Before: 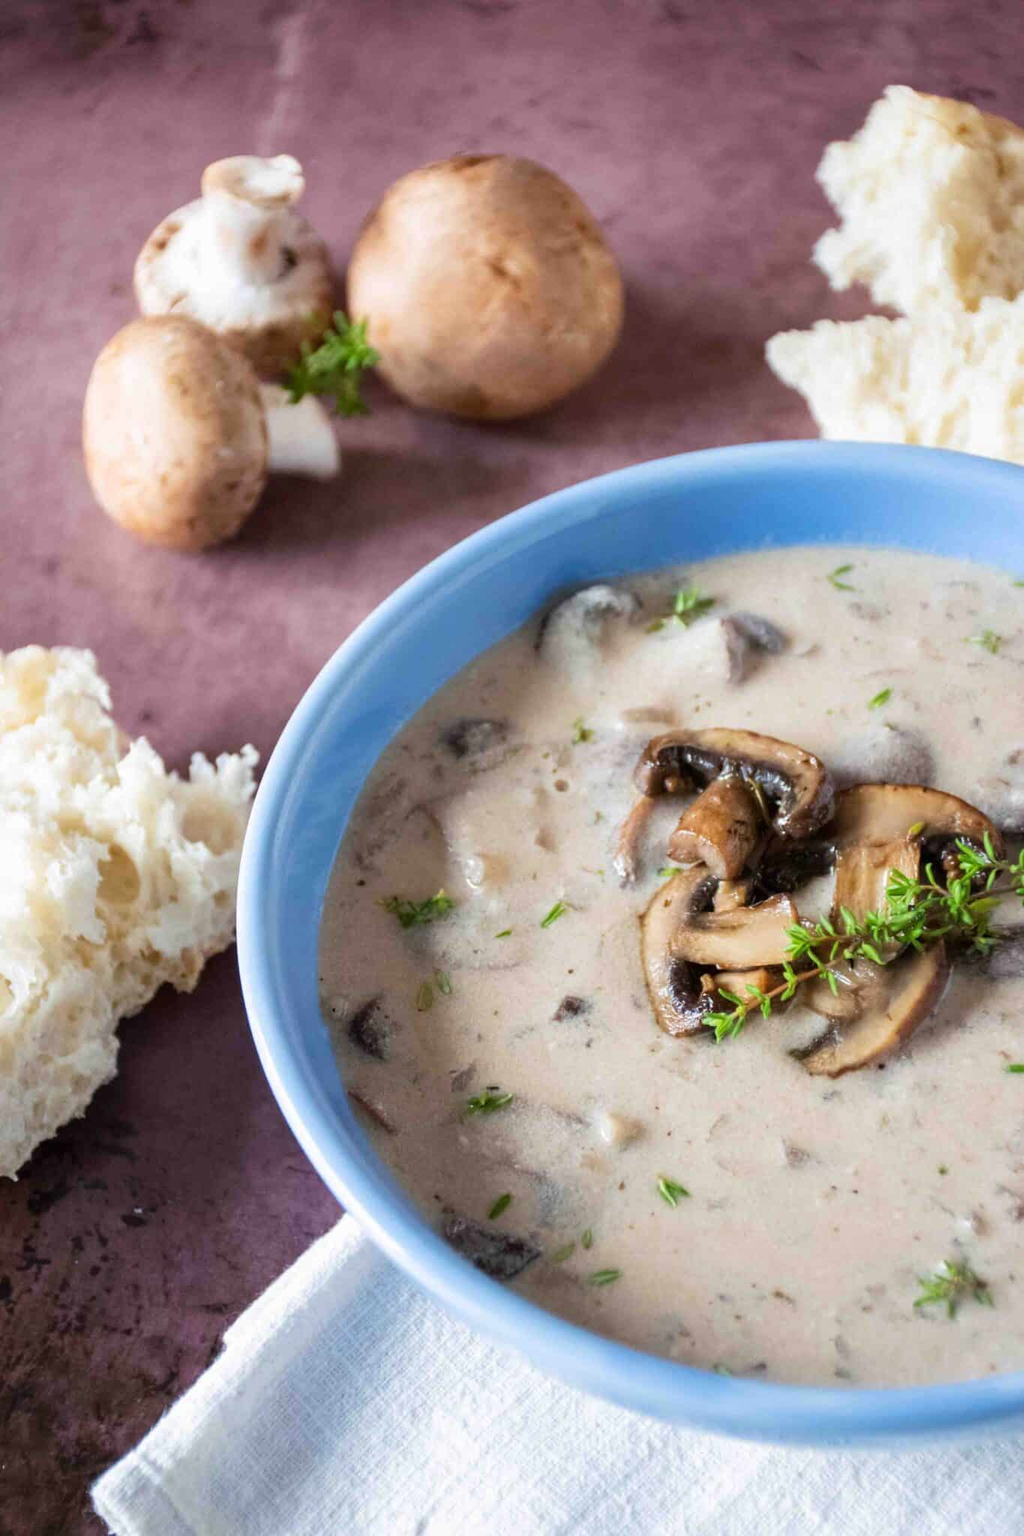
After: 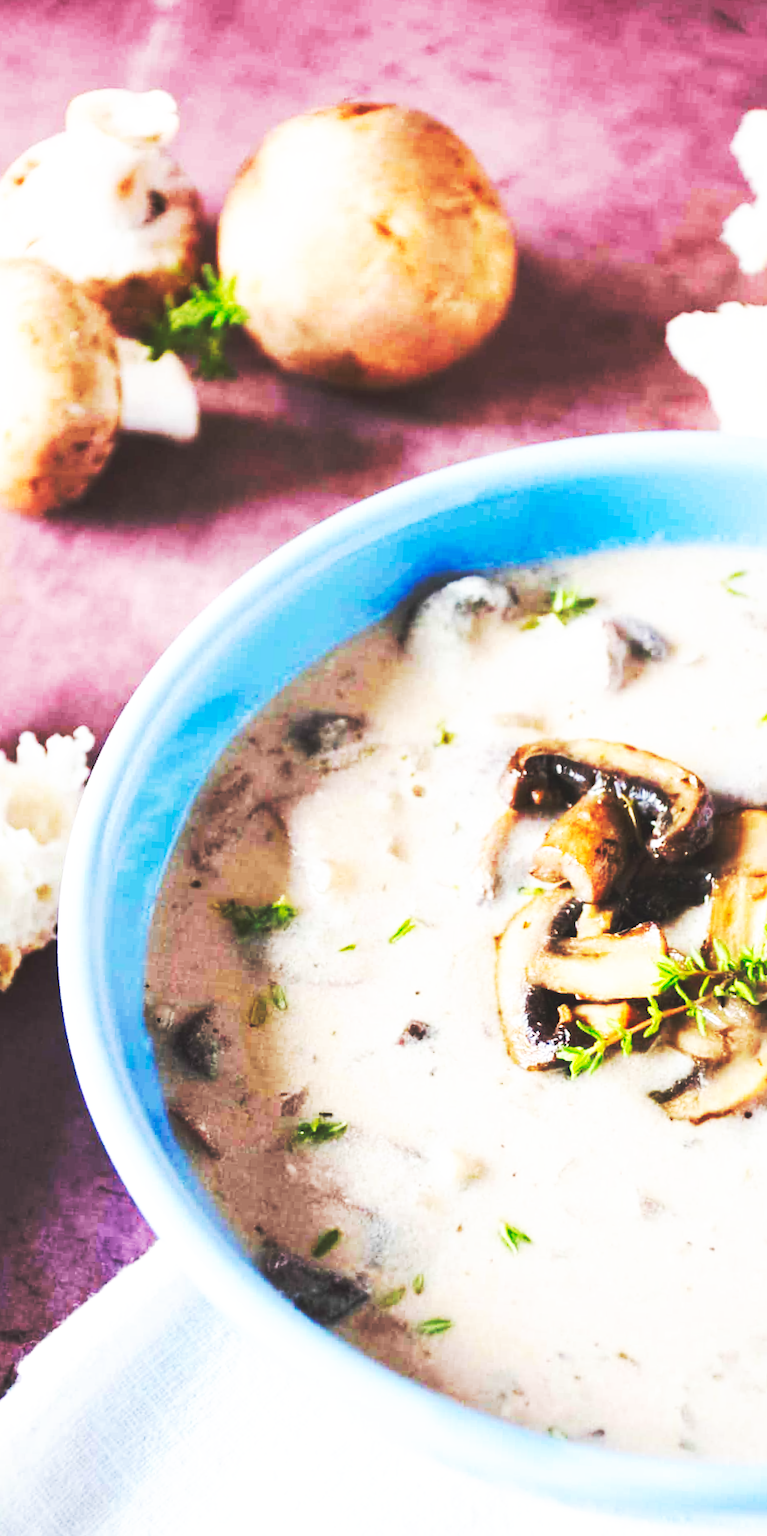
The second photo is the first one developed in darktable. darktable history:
base curve: curves: ch0 [(0, 0.015) (0.085, 0.116) (0.134, 0.298) (0.19, 0.545) (0.296, 0.764) (0.599, 0.982) (1, 1)], preserve colors none
crop and rotate: angle -3.27°, left 14.277%, top 0.028%, right 10.766%, bottom 0.028%
